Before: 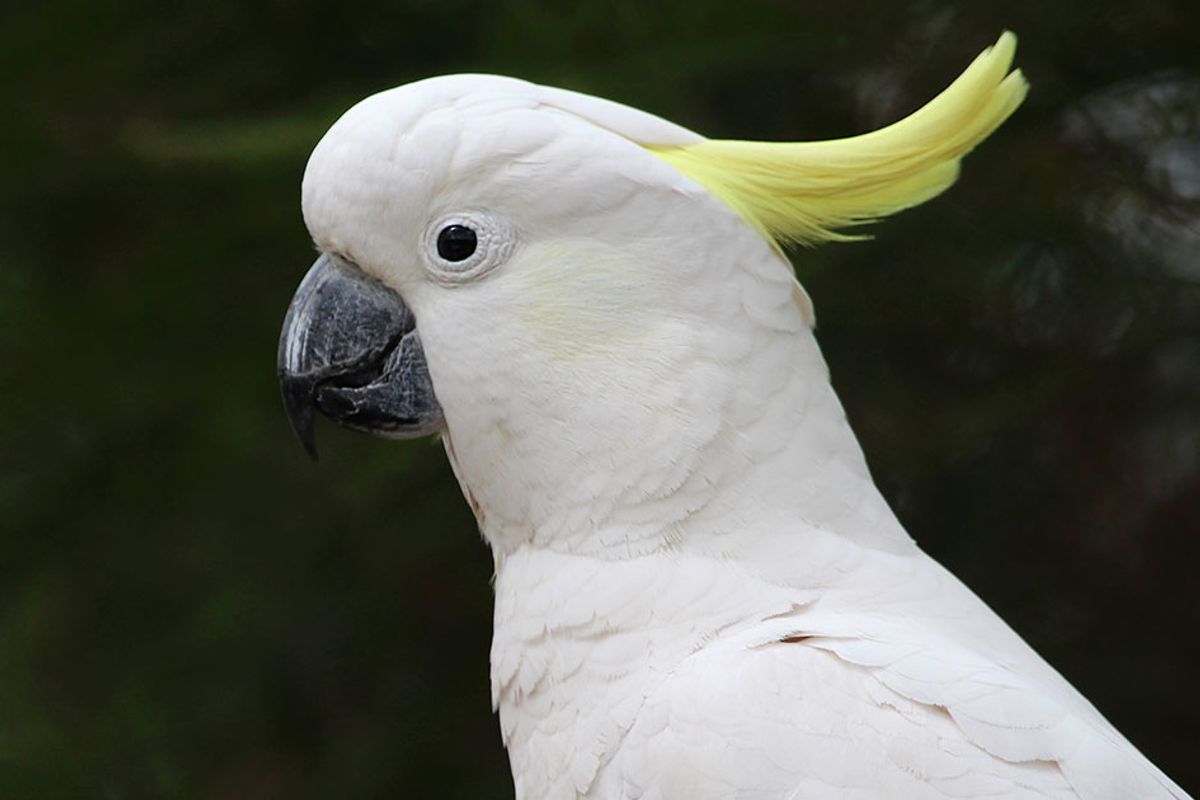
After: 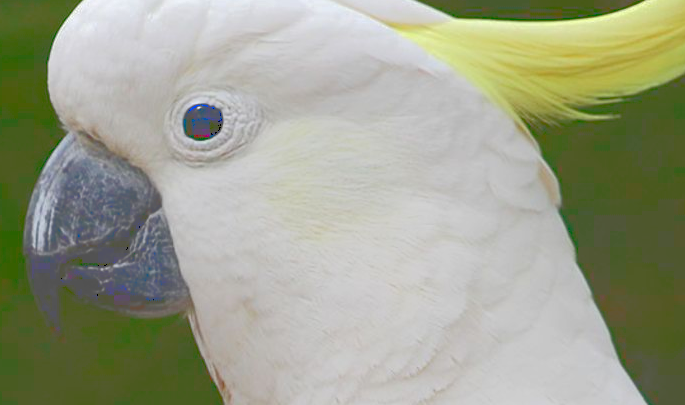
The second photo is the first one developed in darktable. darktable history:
tone curve: curves: ch0 [(0, 0) (0.003, 0.346) (0.011, 0.346) (0.025, 0.346) (0.044, 0.35) (0.069, 0.354) (0.1, 0.361) (0.136, 0.368) (0.177, 0.381) (0.224, 0.395) (0.277, 0.421) (0.335, 0.458) (0.399, 0.502) (0.468, 0.556) (0.543, 0.617) (0.623, 0.685) (0.709, 0.748) (0.801, 0.814) (0.898, 0.865) (1, 1)], color space Lab, linked channels, preserve colors none
crop: left 21.186%, top 15.156%, right 21.688%, bottom 34.133%
